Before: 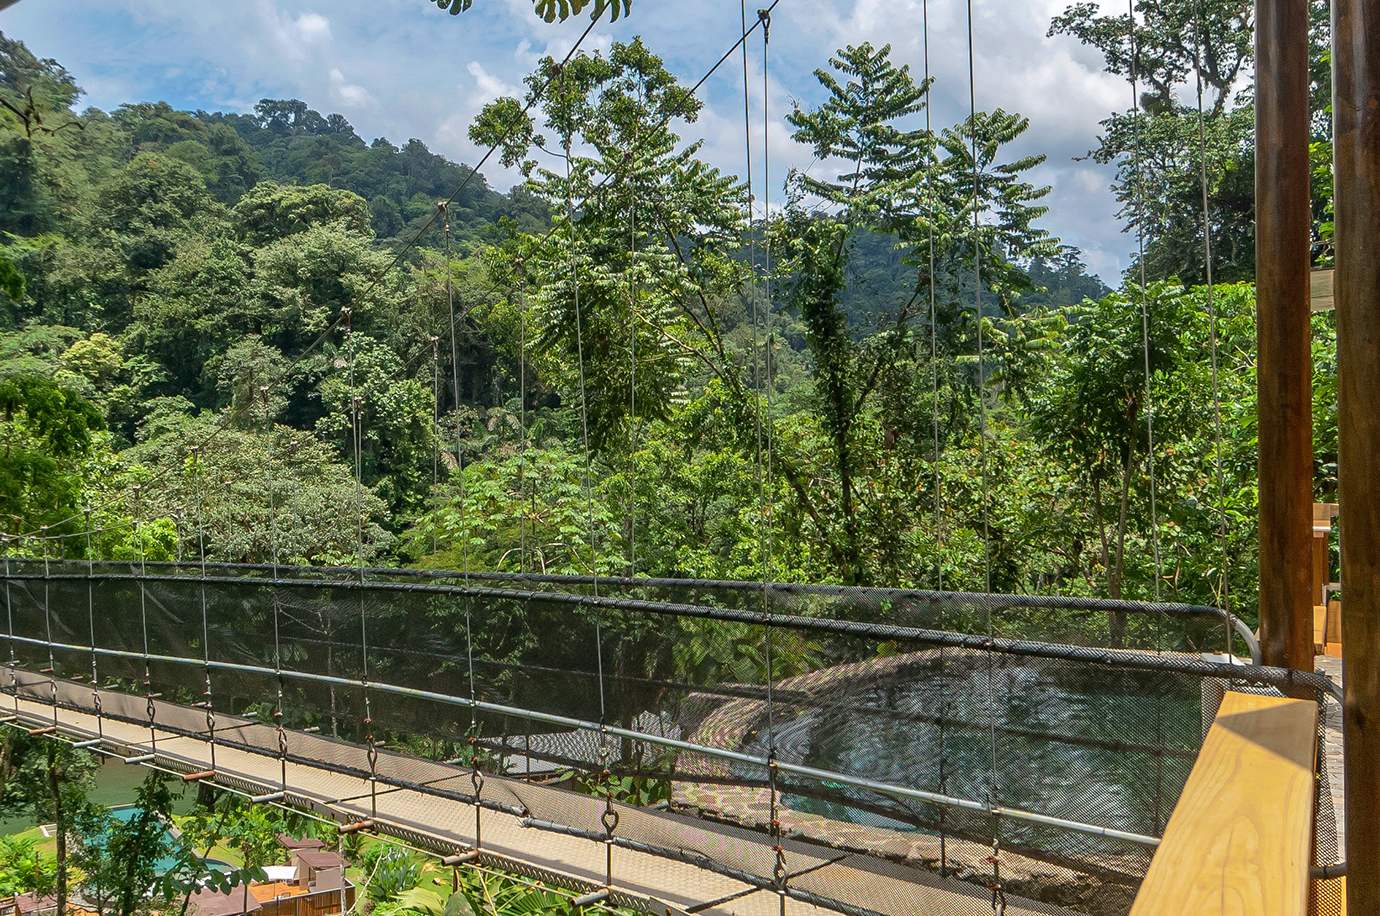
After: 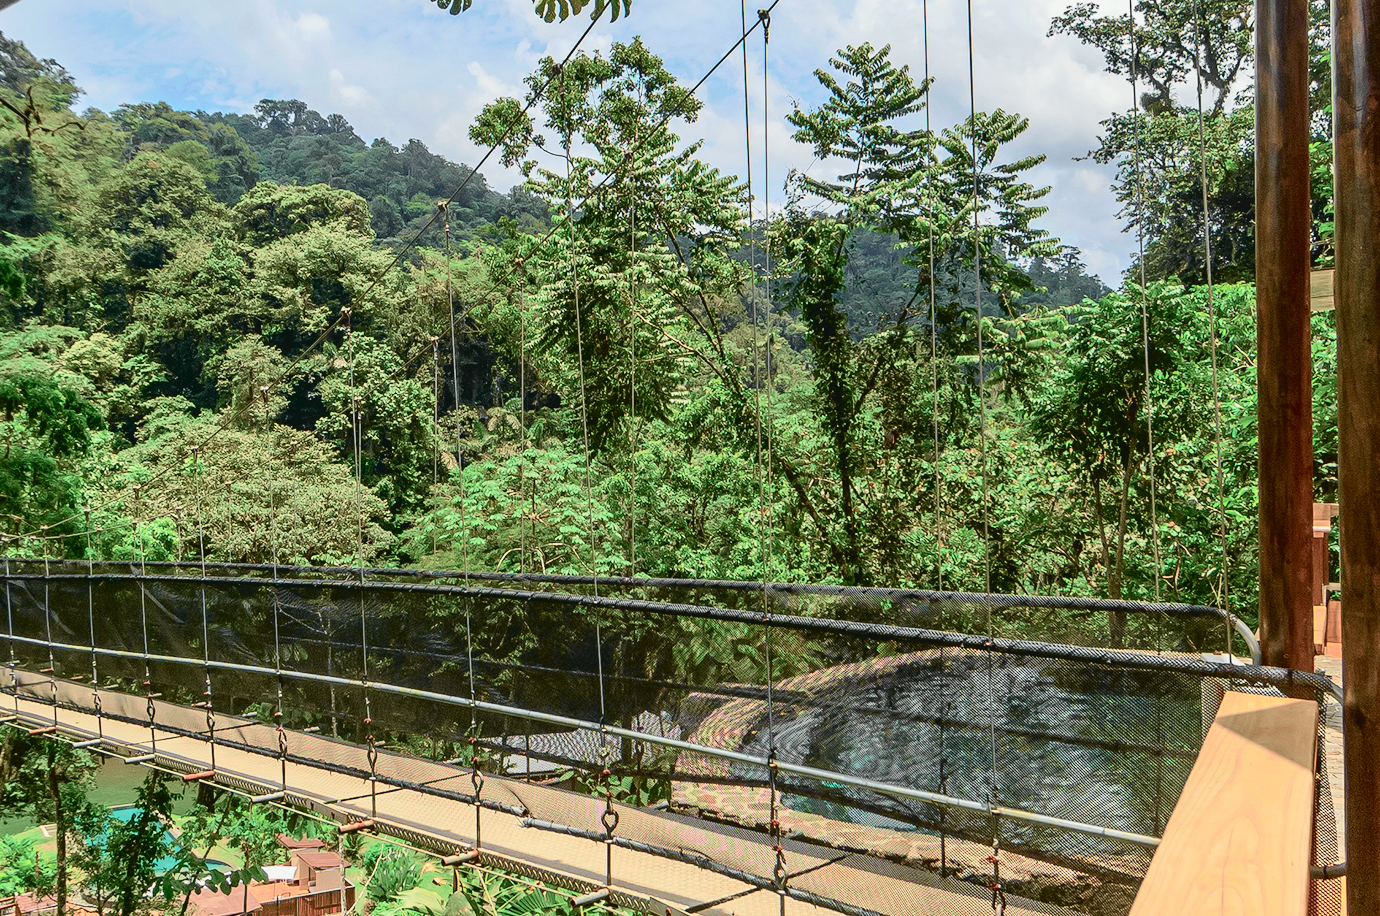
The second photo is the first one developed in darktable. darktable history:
tone curve: curves: ch0 [(0, 0.039) (0.113, 0.081) (0.204, 0.204) (0.498, 0.608) (0.709, 0.819) (0.984, 0.961)]; ch1 [(0, 0) (0.172, 0.123) (0.317, 0.272) (0.414, 0.382) (0.476, 0.479) (0.505, 0.501) (0.528, 0.54) (0.618, 0.647) (0.709, 0.764) (1, 1)]; ch2 [(0, 0) (0.411, 0.424) (0.492, 0.502) (0.521, 0.513) (0.537, 0.57) (0.686, 0.638) (1, 1)], color space Lab, independent channels, preserve colors none
